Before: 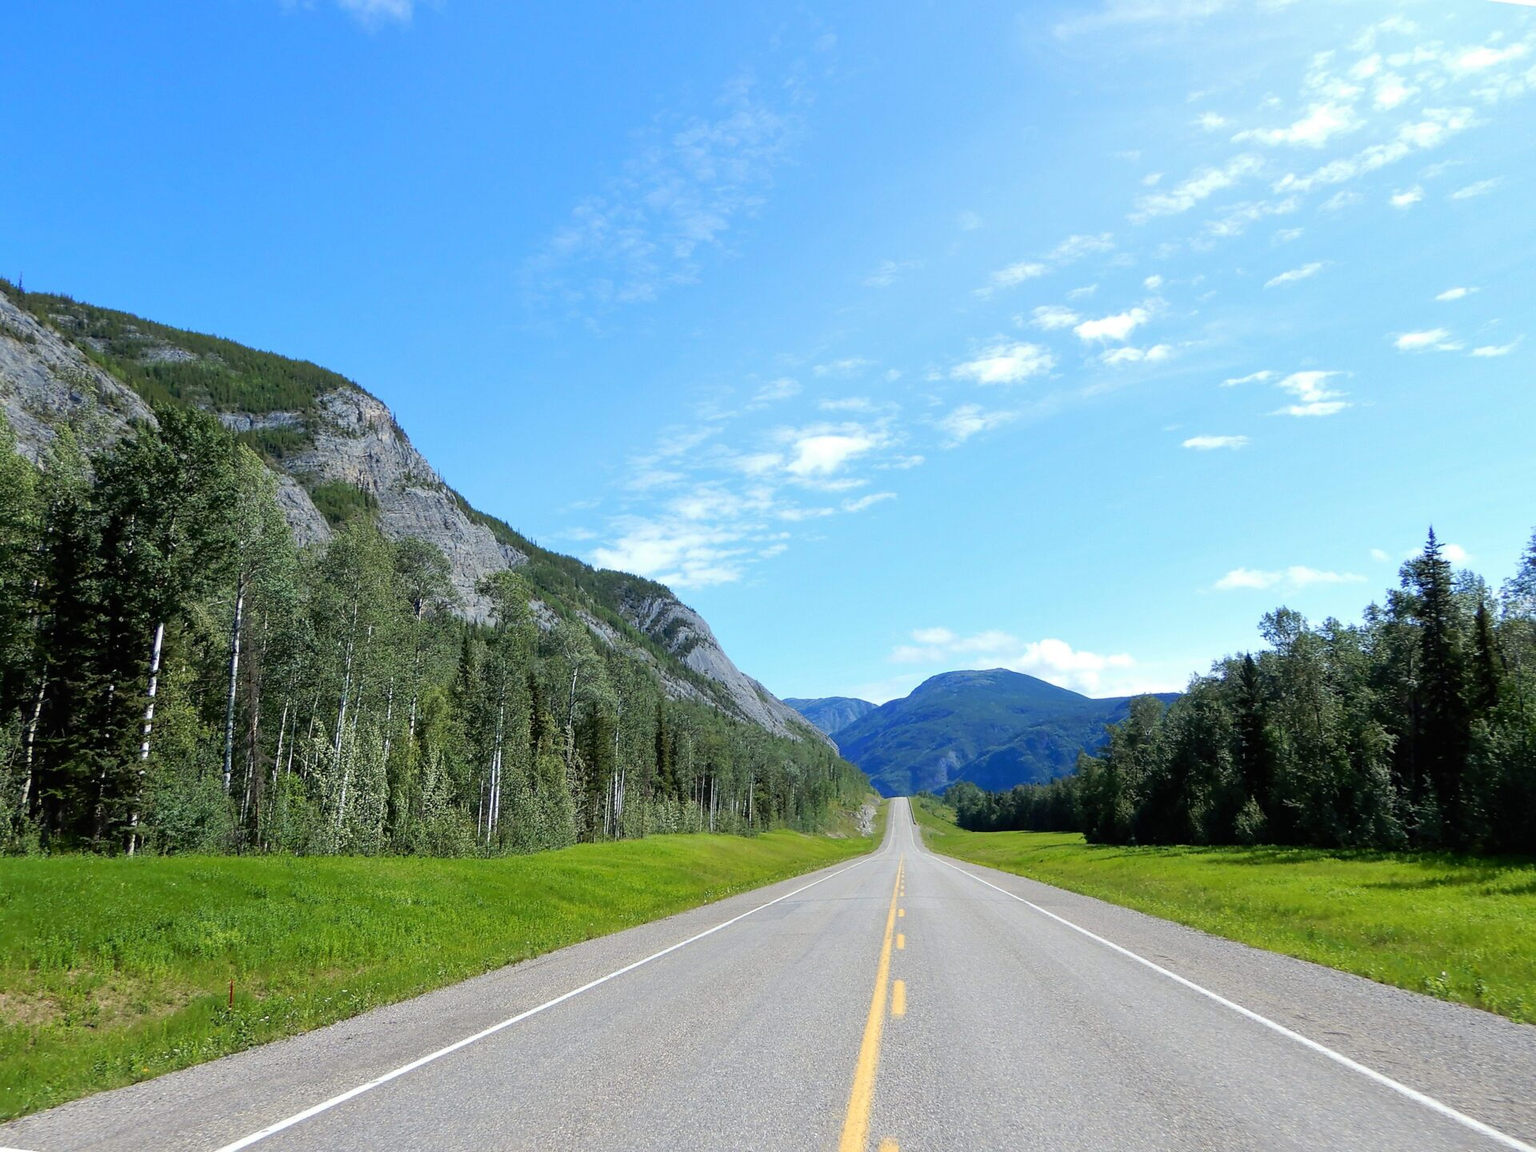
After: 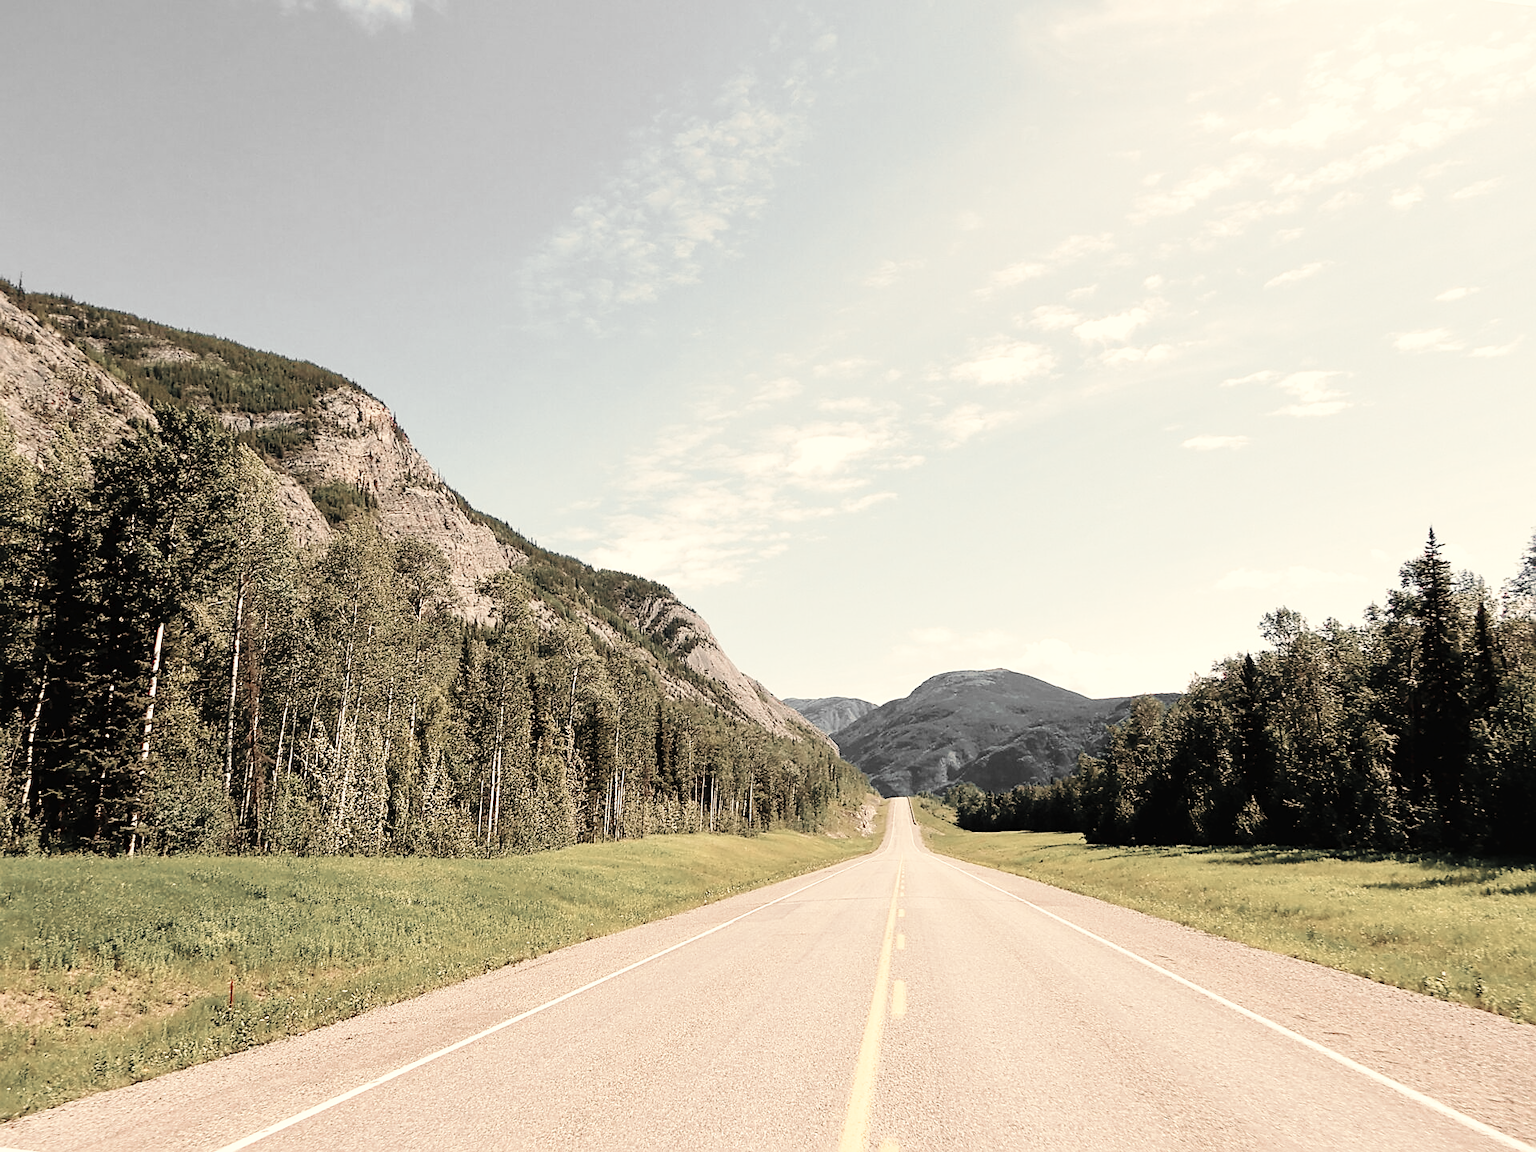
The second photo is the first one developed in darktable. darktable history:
color zones: curves: ch1 [(0, 0.831) (0.08, 0.771) (0.157, 0.268) (0.241, 0.207) (0.562, -0.005) (0.714, -0.013) (0.876, 0.01) (1, 0.831)]
white balance: red 1.467, blue 0.684
base curve: curves: ch0 [(0, 0) (0.036, 0.025) (0.121, 0.166) (0.206, 0.329) (0.605, 0.79) (1, 1)], preserve colors none
velvia: strength 15%
sharpen: on, module defaults
tone curve: curves: ch0 [(0, 0) (0.003, 0.013) (0.011, 0.017) (0.025, 0.028) (0.044, 0.049) (0.069, 0.07) (0.1, 0.103) (0.136, 0.143) (0.177, 0.186) (0.224, 0.232) (0.277, 0.282) (0.335, 0.333) (0.399, 0.405) (0.468, 0.477) (0.543, 0.54) (0.623, 0.627) (0.709, 0.709) (0.801, 0.798) (0.898, 0.902) (1, 1)], preserve colors none
